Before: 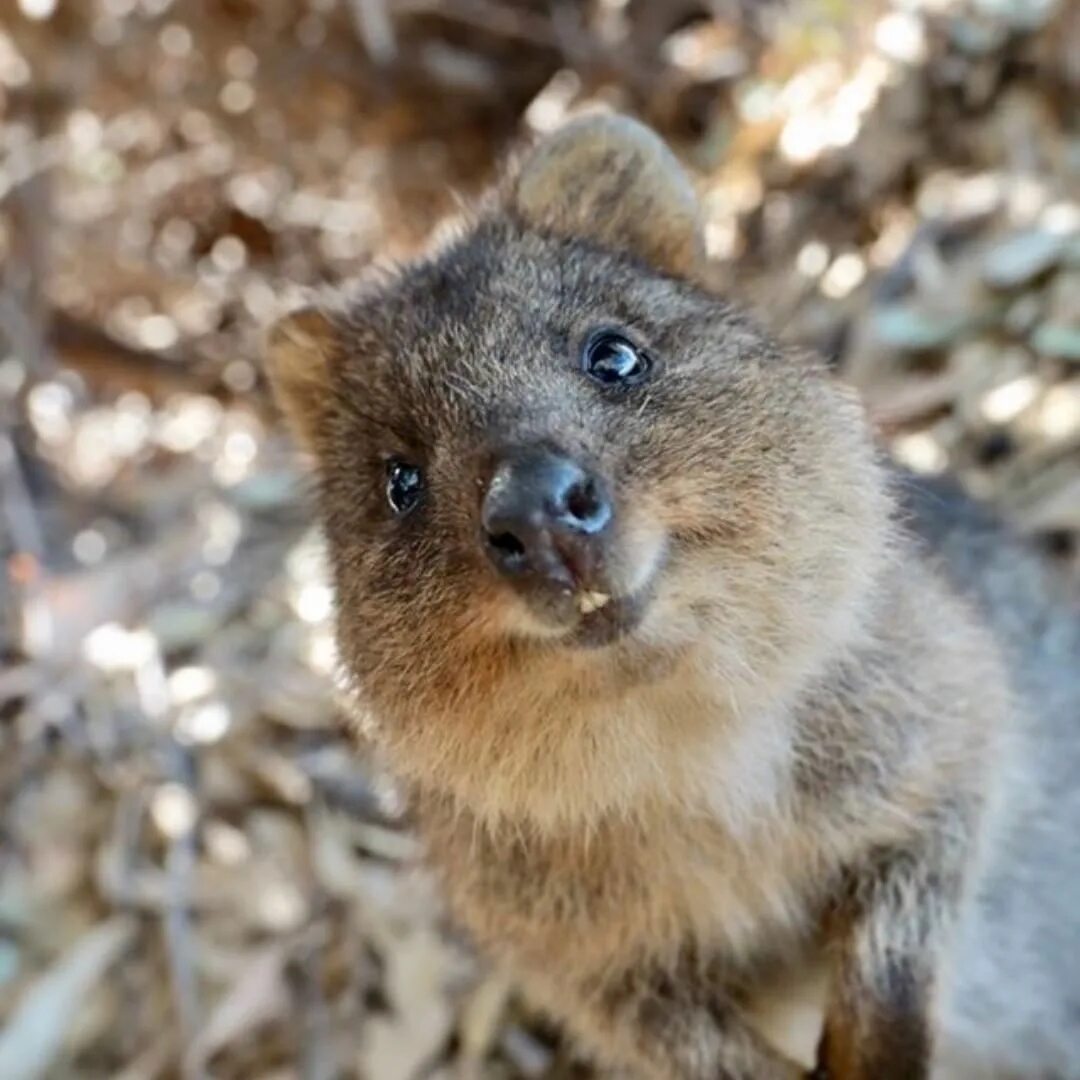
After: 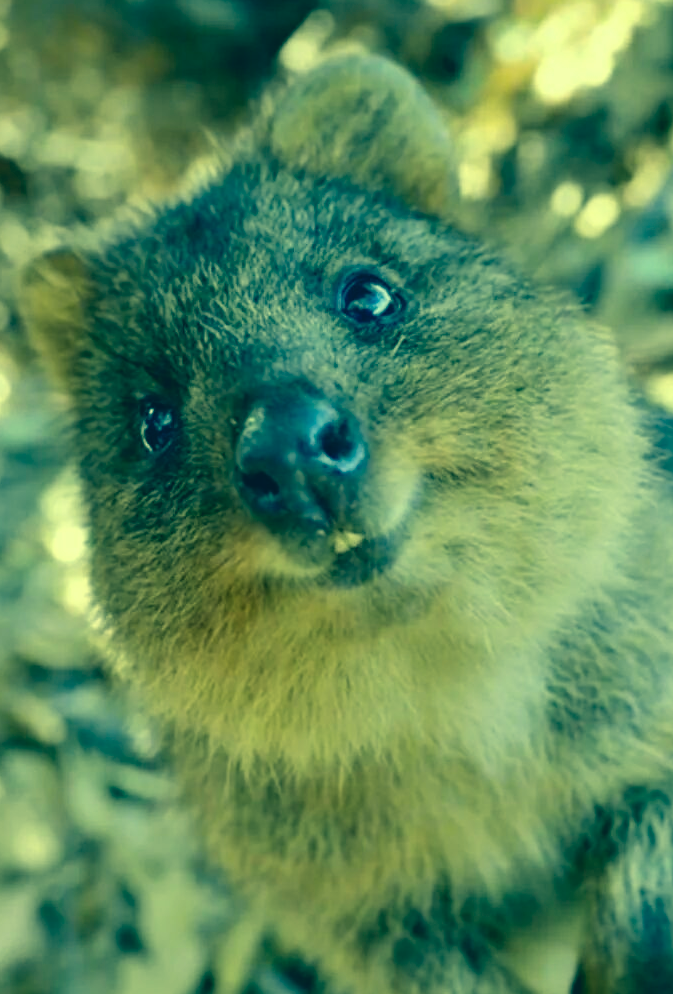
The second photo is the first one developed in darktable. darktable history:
color correction: highlights a* -15.58, highlights b* 40, shadows a* -40, shadows b* -26.18
crop and rotate: left 22.918%, top 5.629%, right 14.711%, bottom 2.247%
